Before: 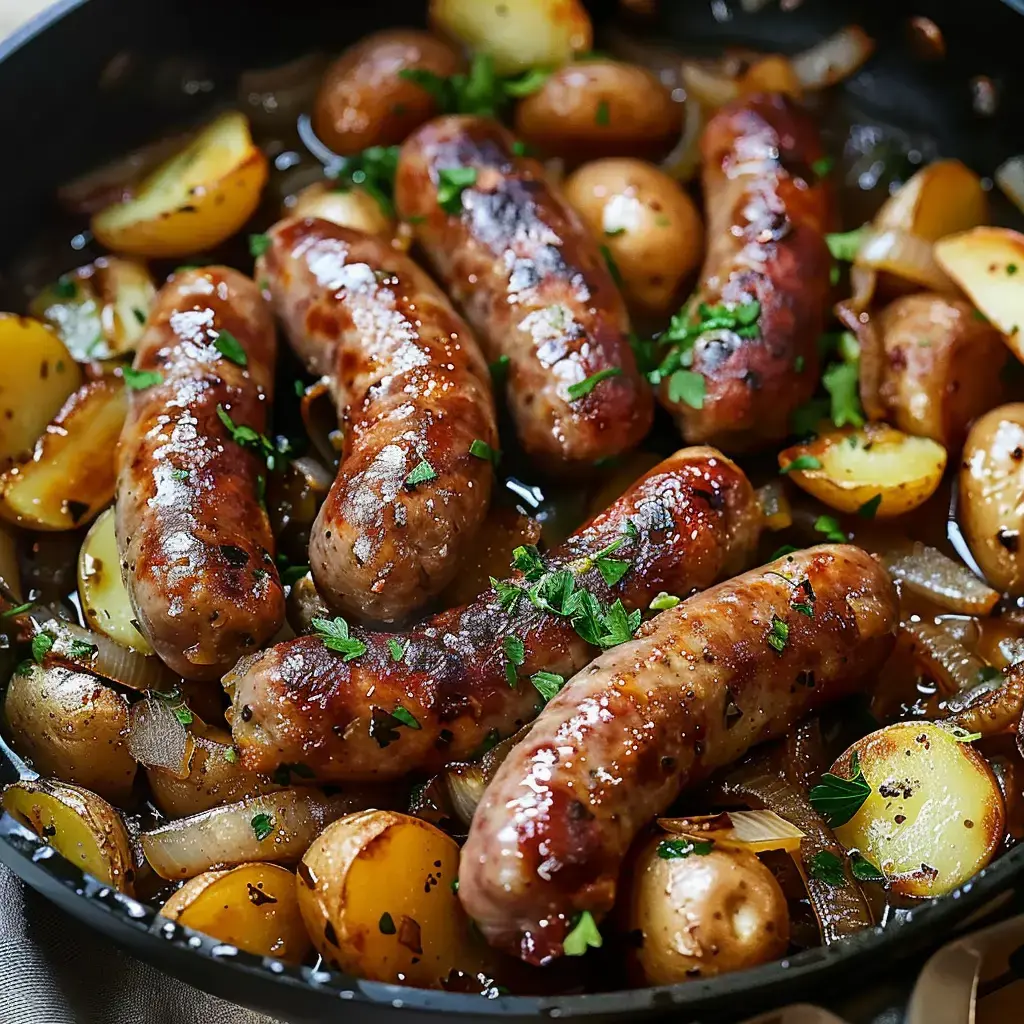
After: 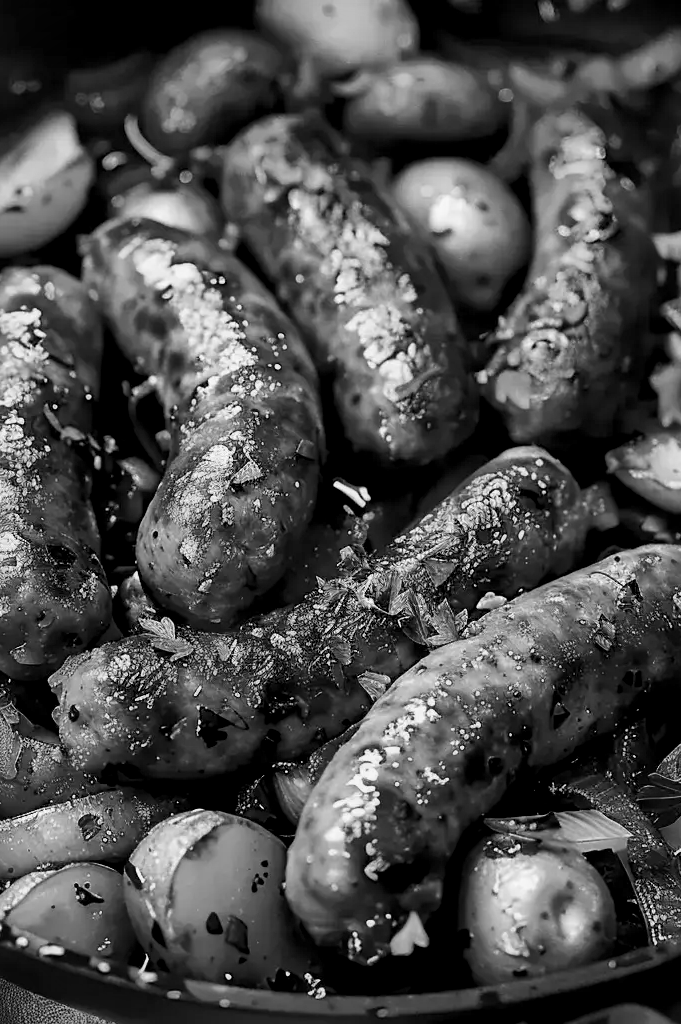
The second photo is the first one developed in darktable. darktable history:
local contrast: mode bilateral grid, contrast 25, coarseness 60, detail 151%, midtone range 0.2
tone equalizer: -8 EV -0.55 EV
crop: left 16.899%, right 16.556%
color balance rgb: perceptual saturation grading › global saturation 20%, perceptual saturation grading › highlights -25%, perceptual saturation grading › shadows 50.52%, global vibrance 40.24%
monochrome: a -71.75, b 75.82
